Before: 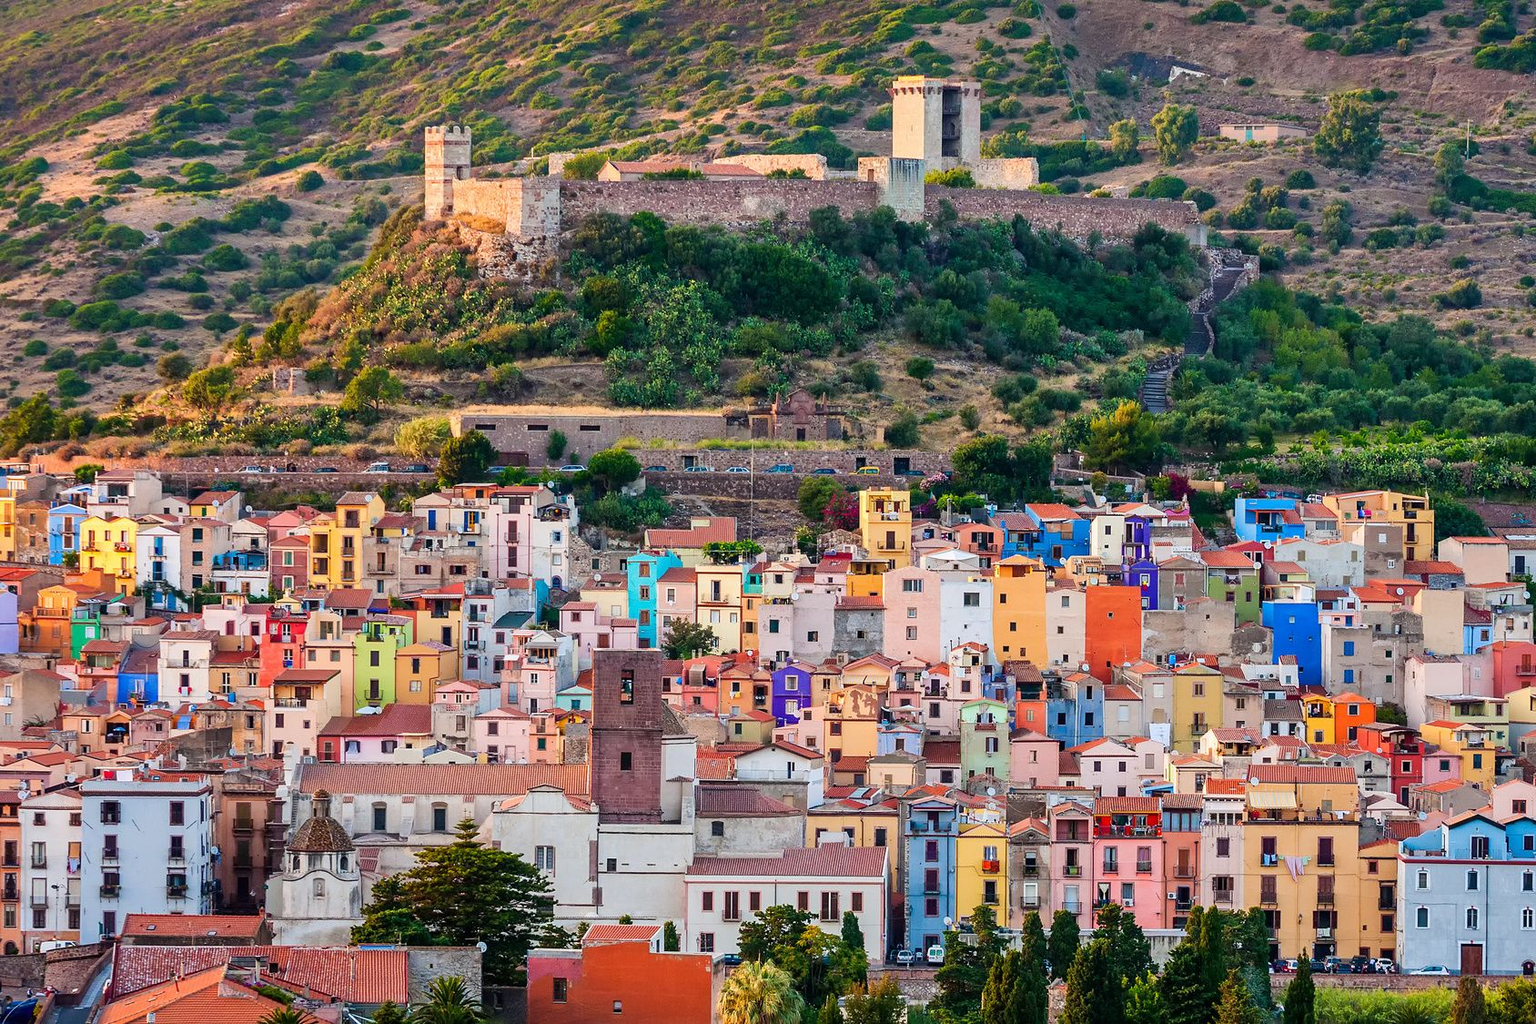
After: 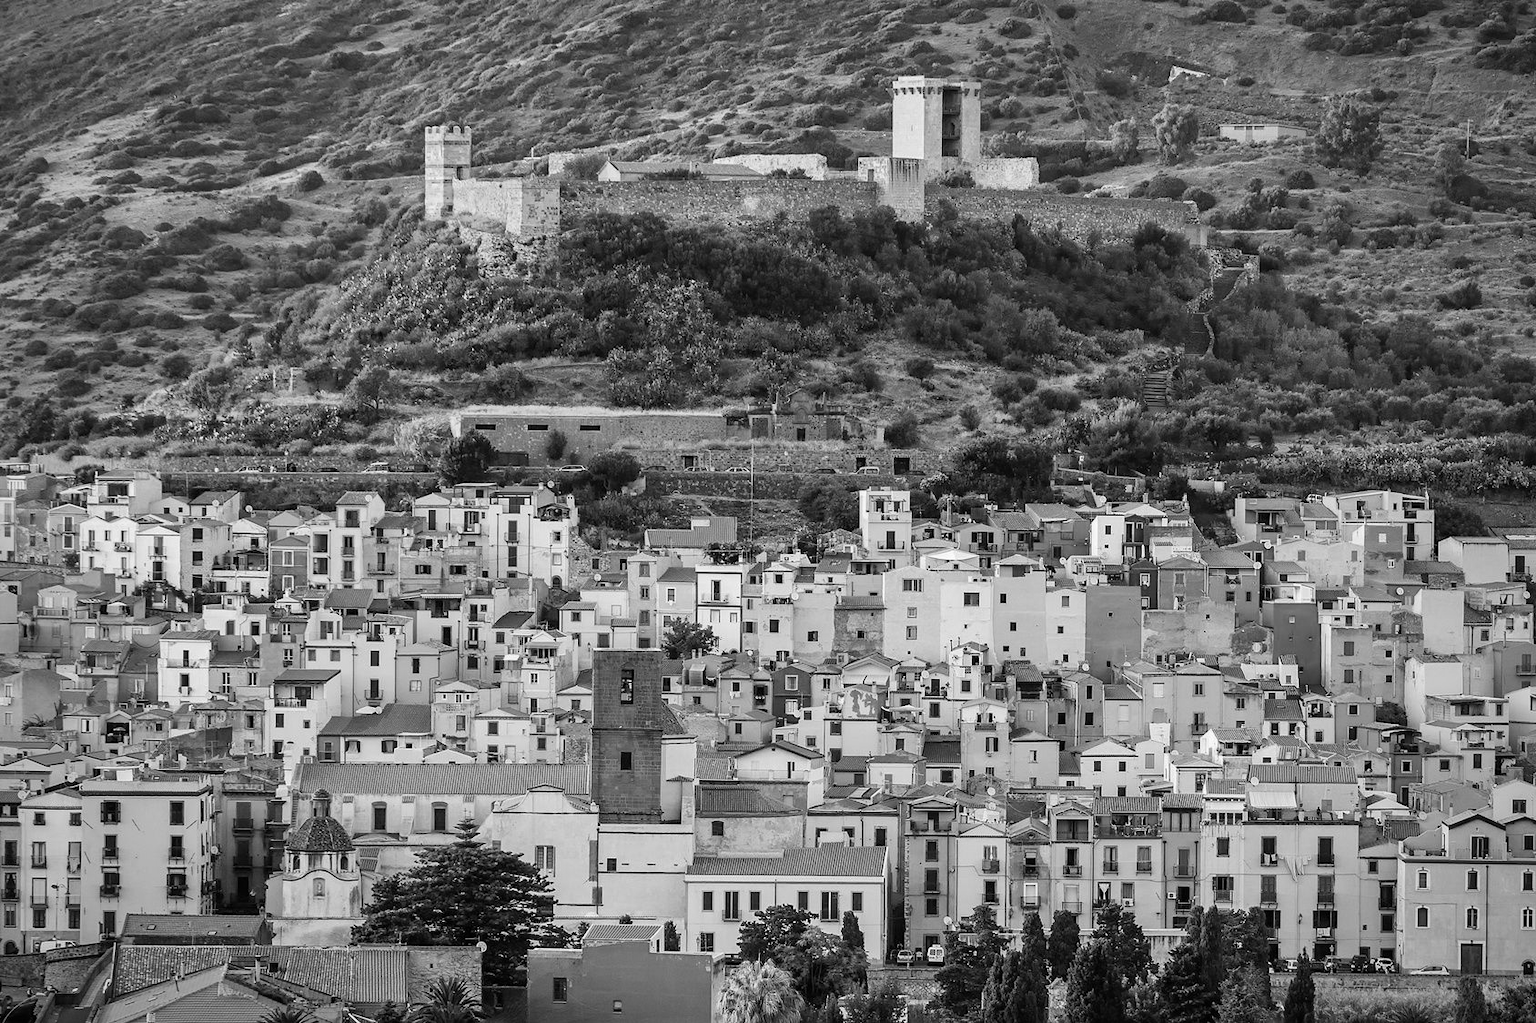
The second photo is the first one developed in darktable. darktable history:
vignetting: fall-off radius 60.92%
monochrome: on, module defaults
